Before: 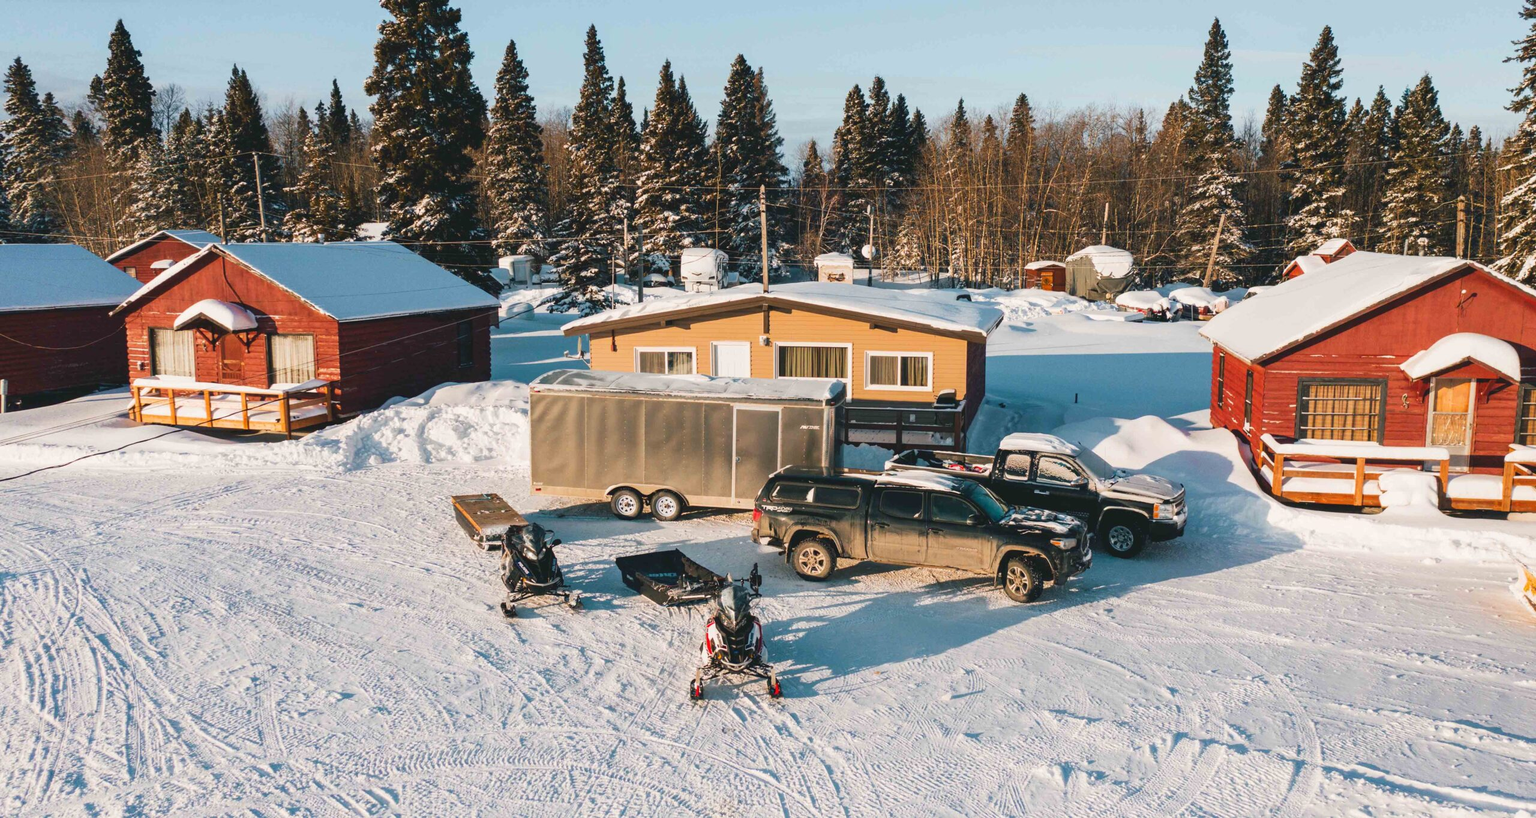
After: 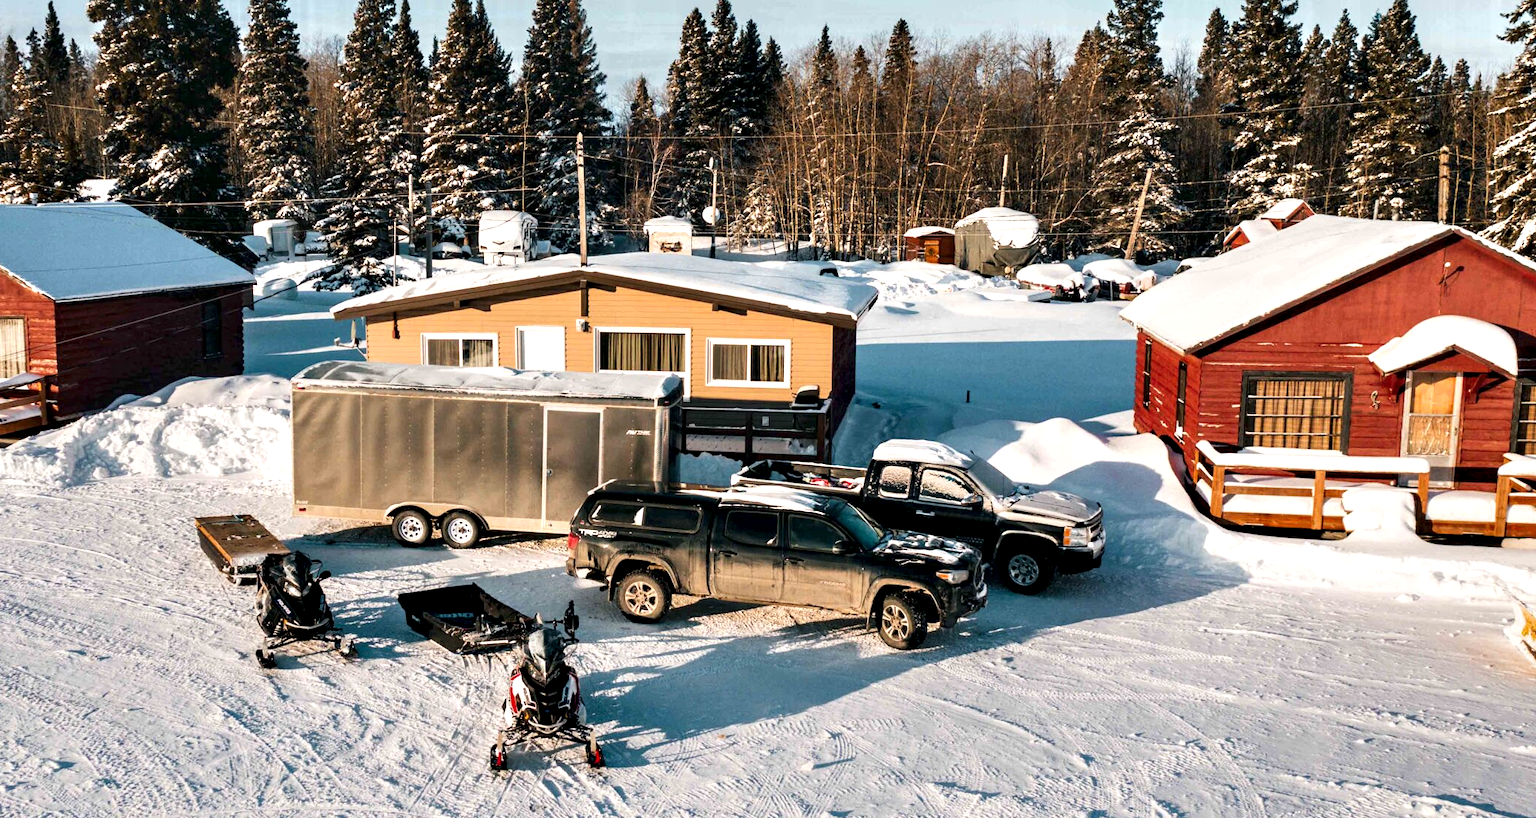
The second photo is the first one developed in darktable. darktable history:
contrast equalizer: y [[0.601, 0.6, 0.598, 0.598, 0.6, 0.601], [0.5 ×6], [0.5 ×6], [0 ×6], [0 ×6]]
crop: left 19.159%, top 9.58%, bottom 9.58%
